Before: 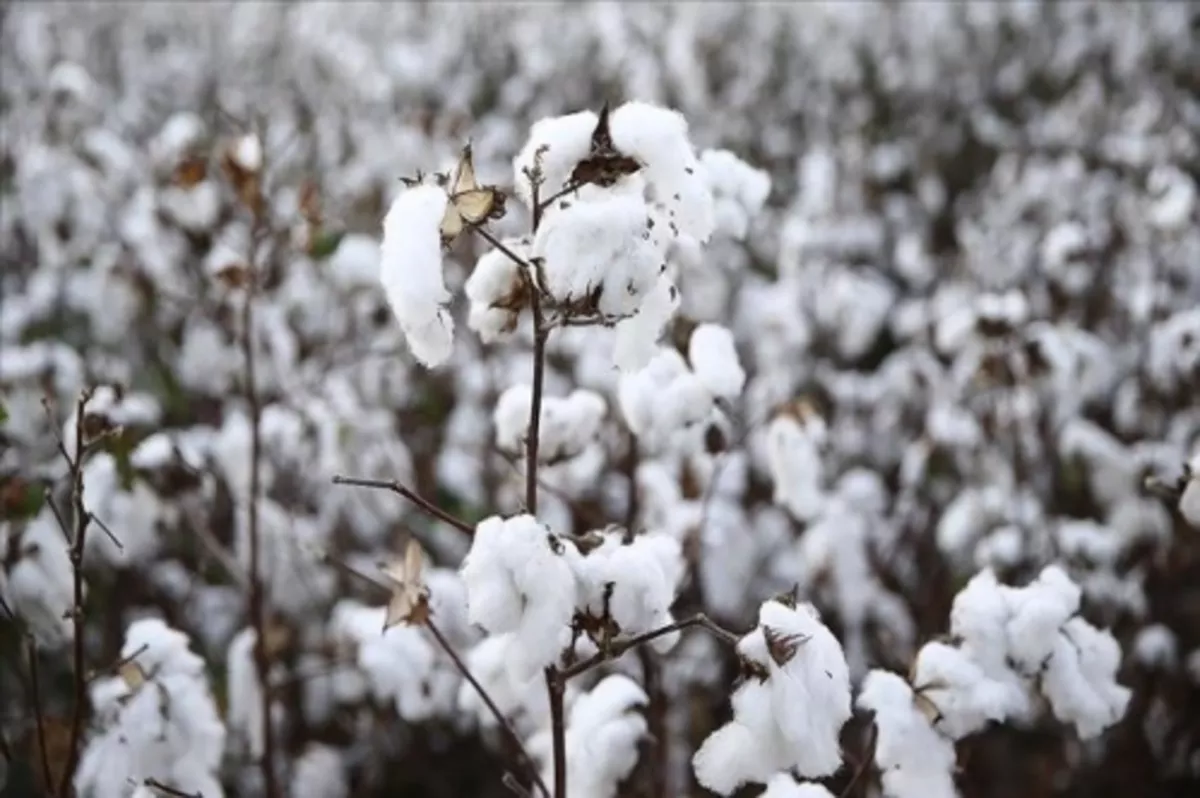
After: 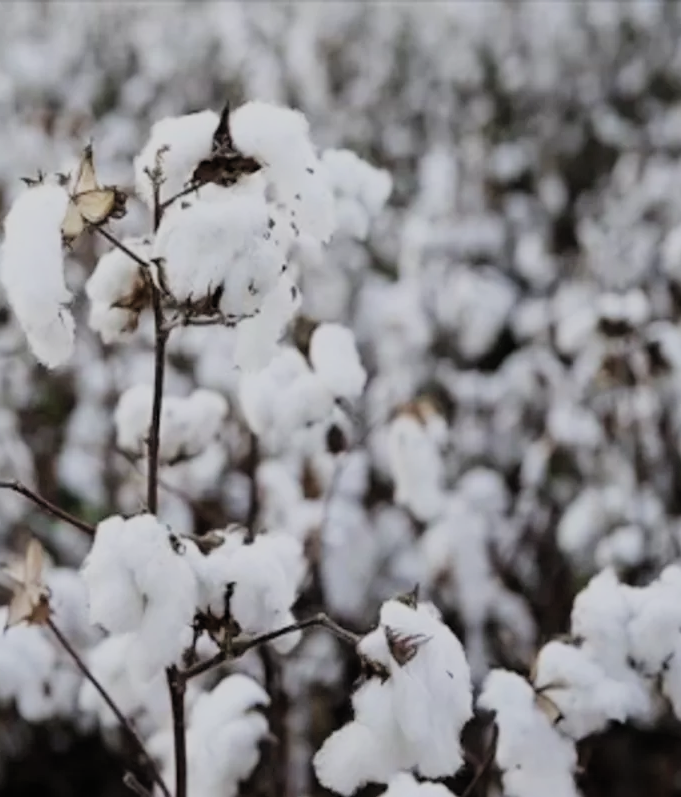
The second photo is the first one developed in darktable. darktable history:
filmic rgb: black relative exposure -7.65 EV, white relative exposure 4.56 EV, hardness 3.61, add noise in highlights 0.099, color science v4 (2020), type of noise poissonian
crop: left 31.585%, top 0.019%, right 11.636%
